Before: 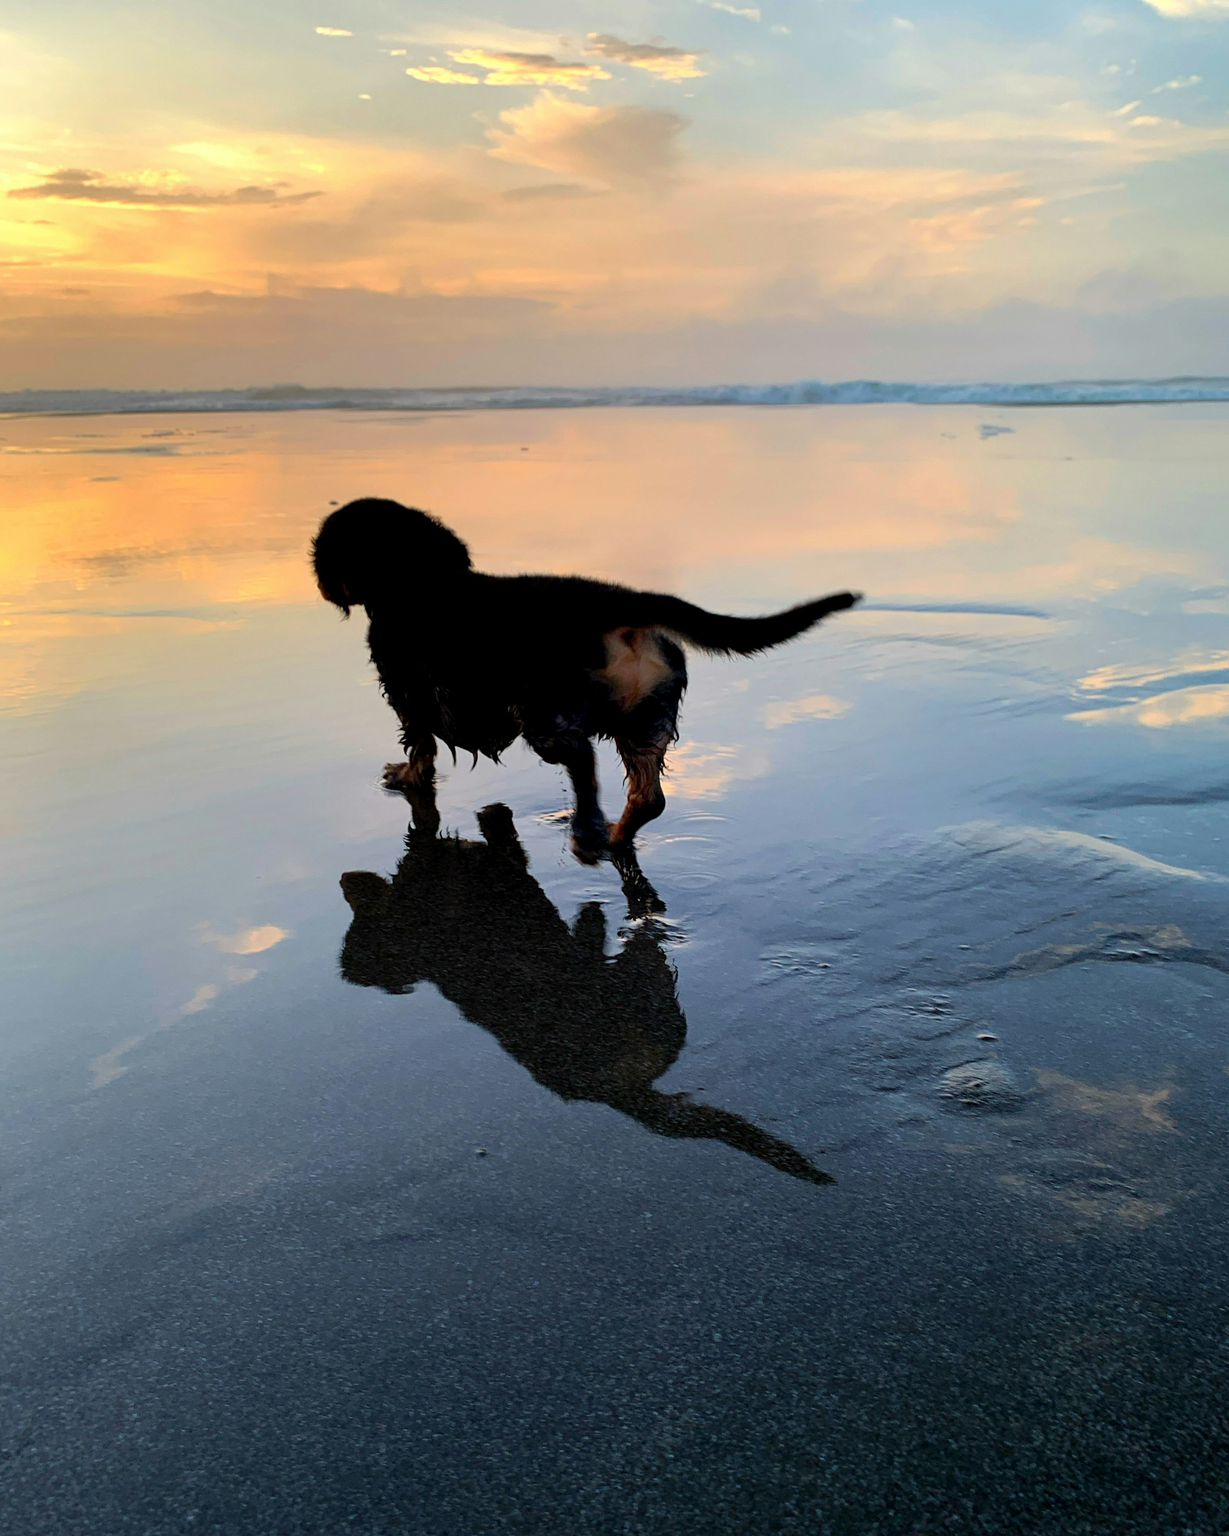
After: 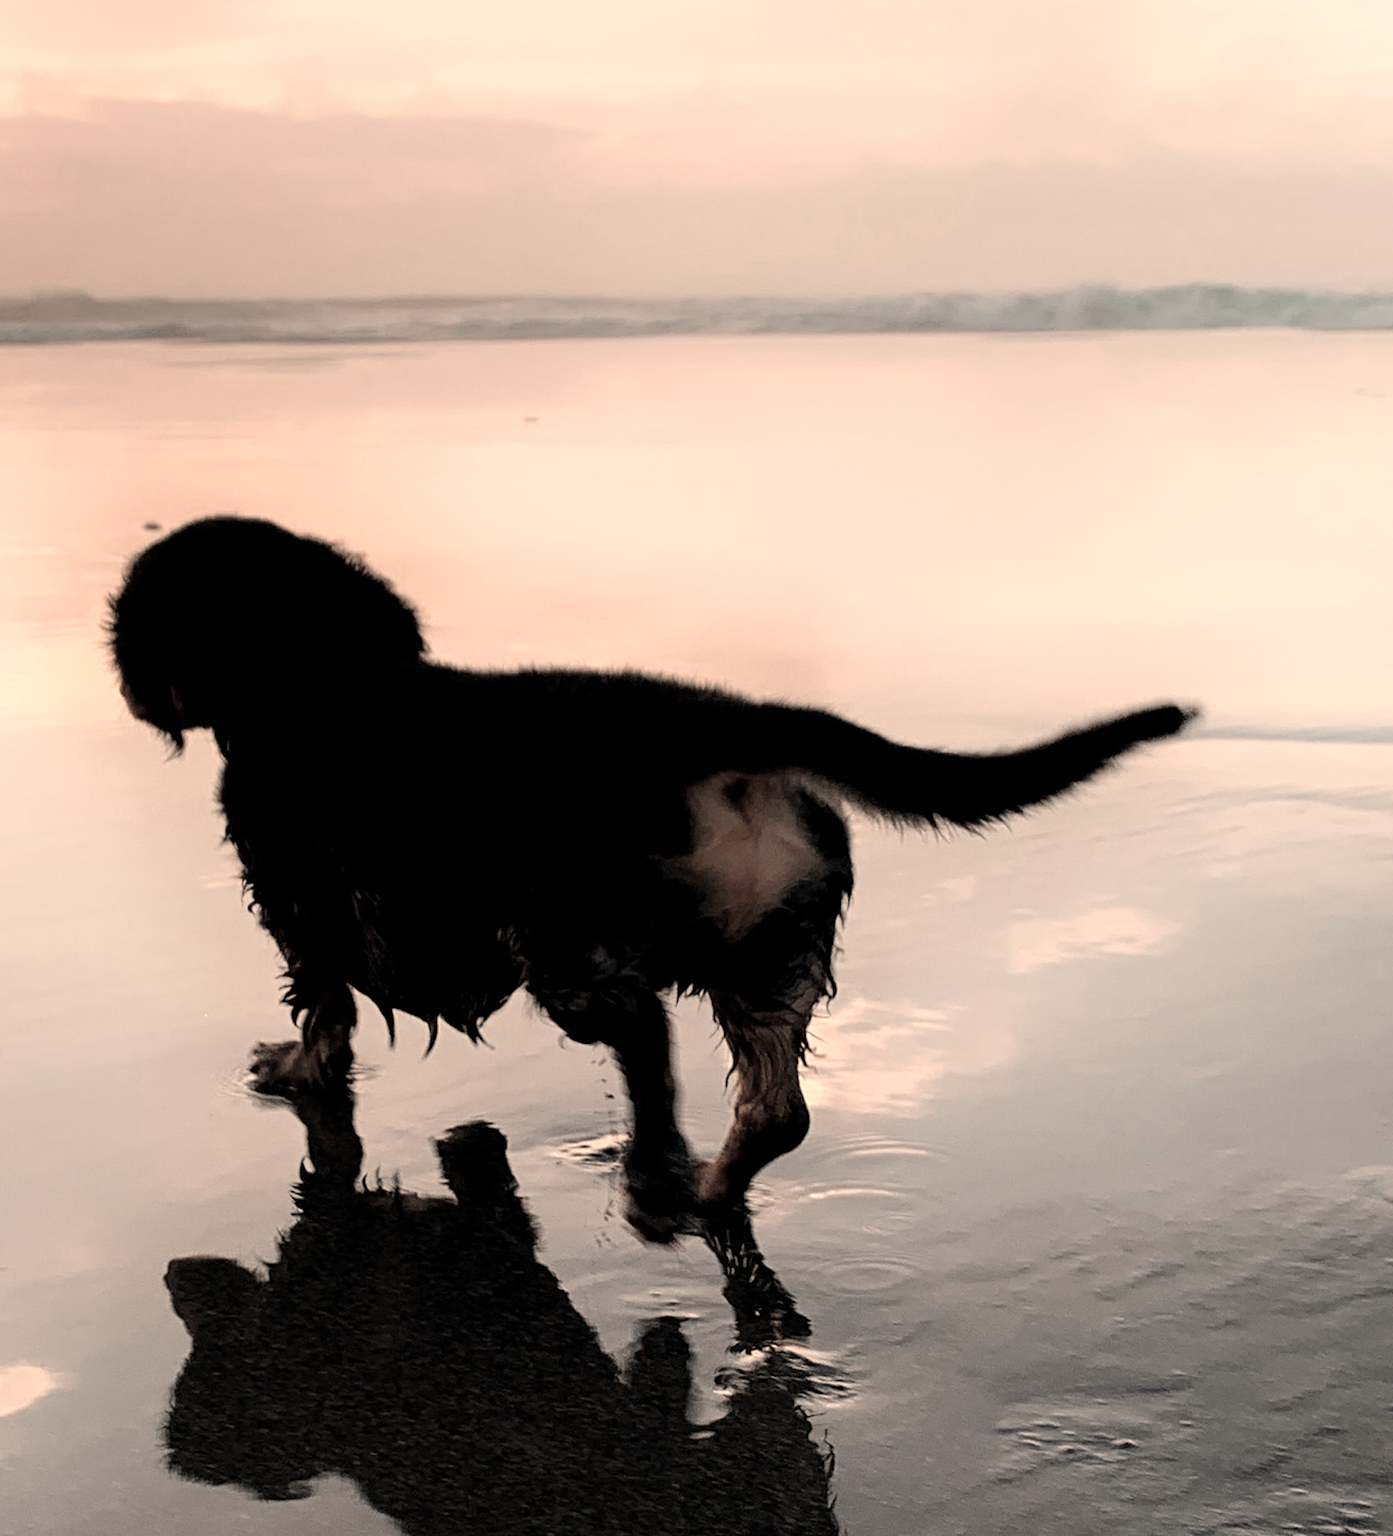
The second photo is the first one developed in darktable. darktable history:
exposure: exposure -0.072 EV, compensate highlight preservation false
crop: left 20.932%, top 15.471%, right 21.848%, bottom 34.081%
shadows and highlights: shadows -24.28, highlights 49.77, soften with gaussian
white balance: red 1.467, blue 0.684
color zones: curves: ch1 [(0, 0.153) (0.143, 0.15) (0.286, 0.151) (0.429, 0.152) (0.571, 0.152) (0.714, 0.151) (0.857, 0.151) (1, 0.153)]
